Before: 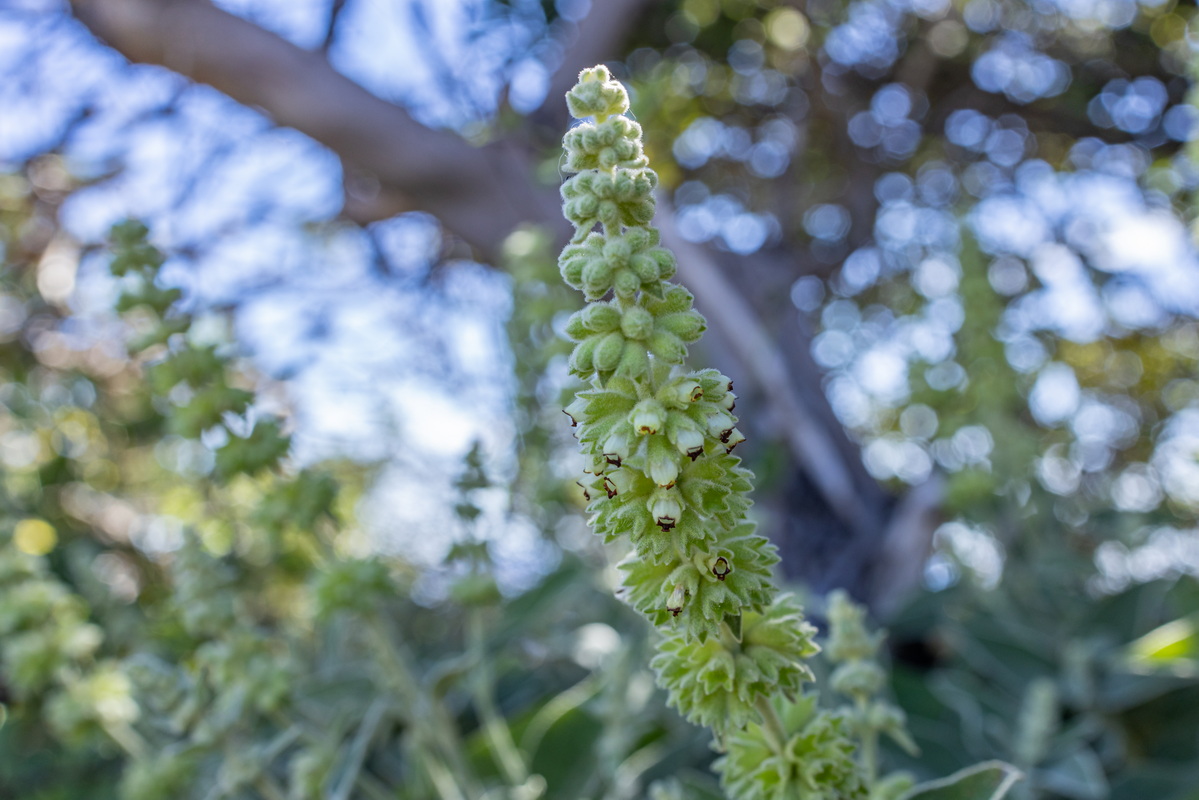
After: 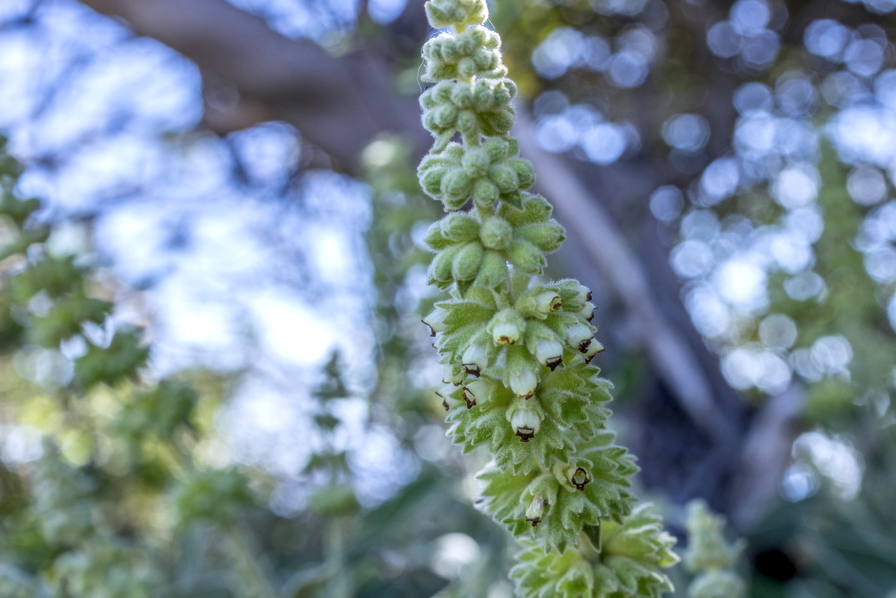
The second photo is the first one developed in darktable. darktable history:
soften: size 10%, saturation 50%, brightness 0.2 EV, mix 10%
white balance: red 0.984, blue 1.059
local contrast: detail 130%
crop and rotate: left 11.831%, top 11.346%, right 13.429%, bottom 13.899%
